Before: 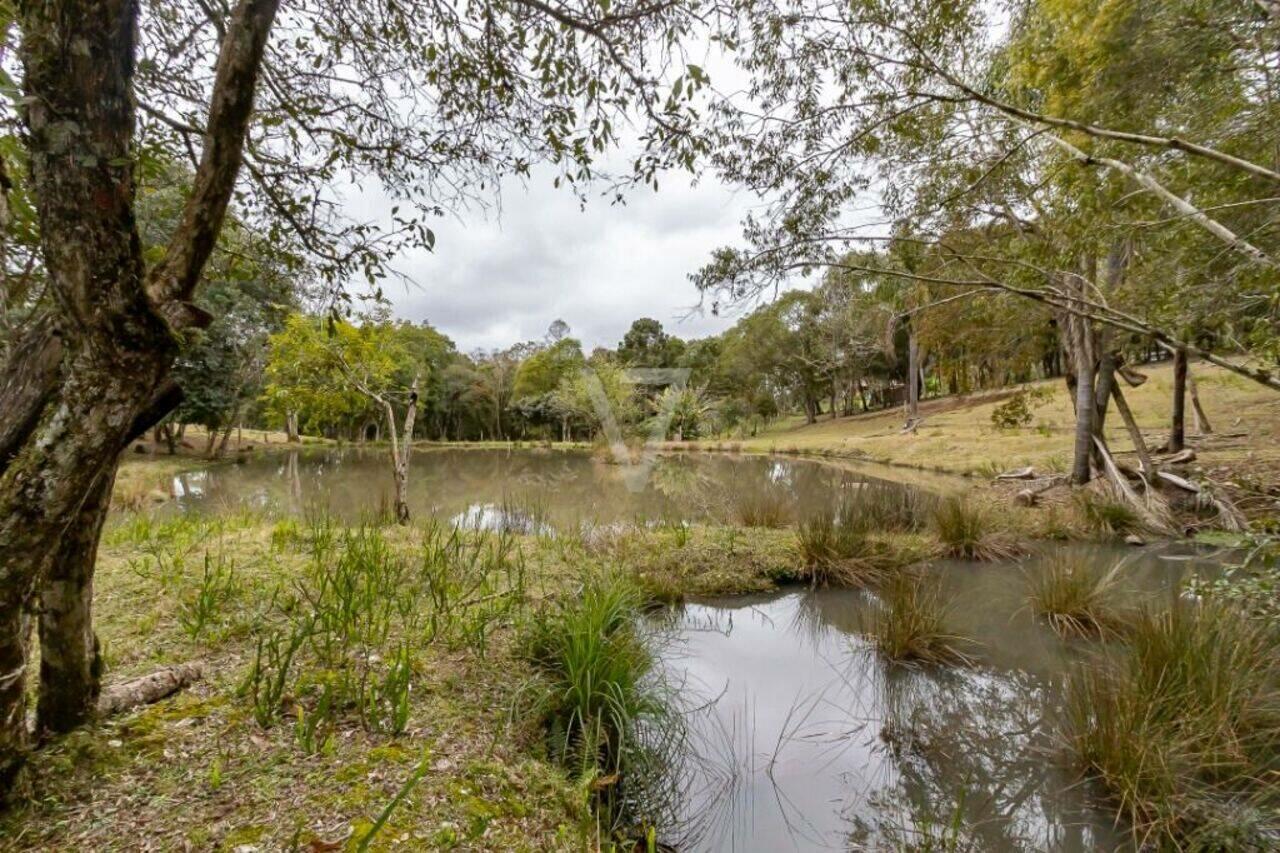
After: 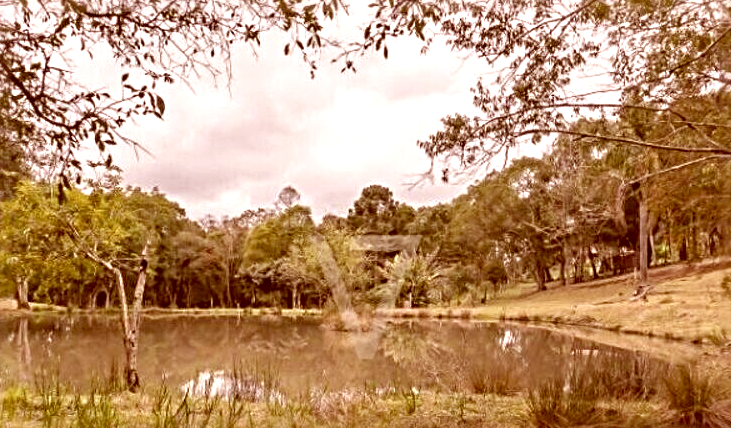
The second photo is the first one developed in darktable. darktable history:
color correction: highlights a* 9.57, highlights b* 8.68, shadows a* 39.84, shadows b* 39.42, saturation 0.767
sharpen: radius 4.909
exposure: exposure 0.263 EV, compensate exposure bias true, compensate highlight preservation false
crop: left 21.168%, top 15.643%, right 21.668%, bottom 34.118%
